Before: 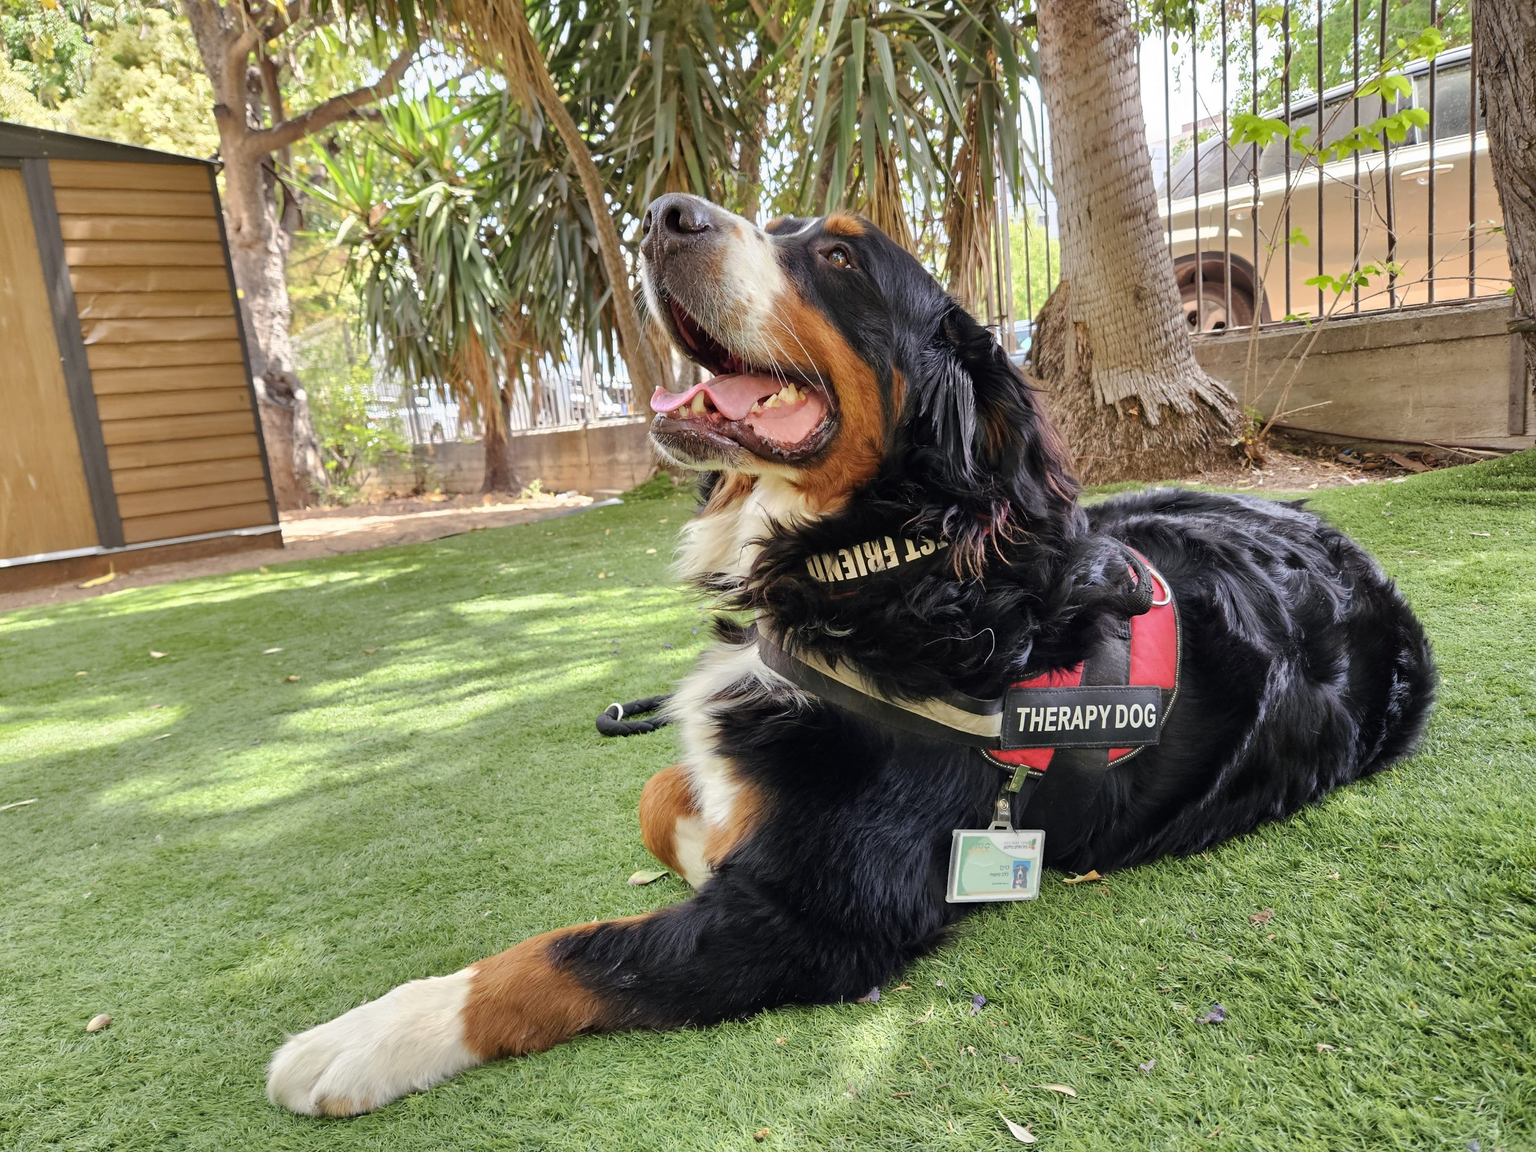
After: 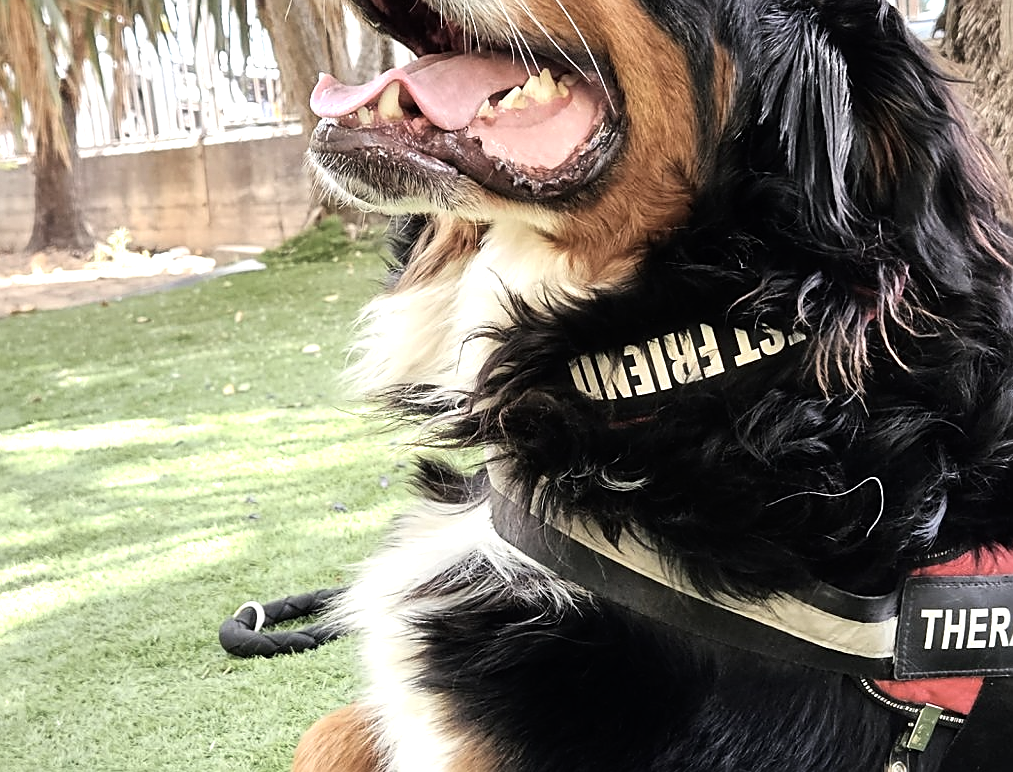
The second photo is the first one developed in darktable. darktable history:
sharpen: on, module defaults
contrast brightness saturation: contrast 0.099, saturation -0.3
haze removal: strength -0.045, compatibility mode true, adaptive false
crop: left 30.234%, top 29.69%, right 30.159%, bottom 30.091%
tone equalizer: -8 EV -0.711 EV, -7 EV -0.684 EV, -6 EV -0.637 EV, -5 EV -0.388 EV, -3 EV 0.398 EV, -2 EV 0.6 EV, -1 EV 0.683 EV, +0 EV 0.74 EV
